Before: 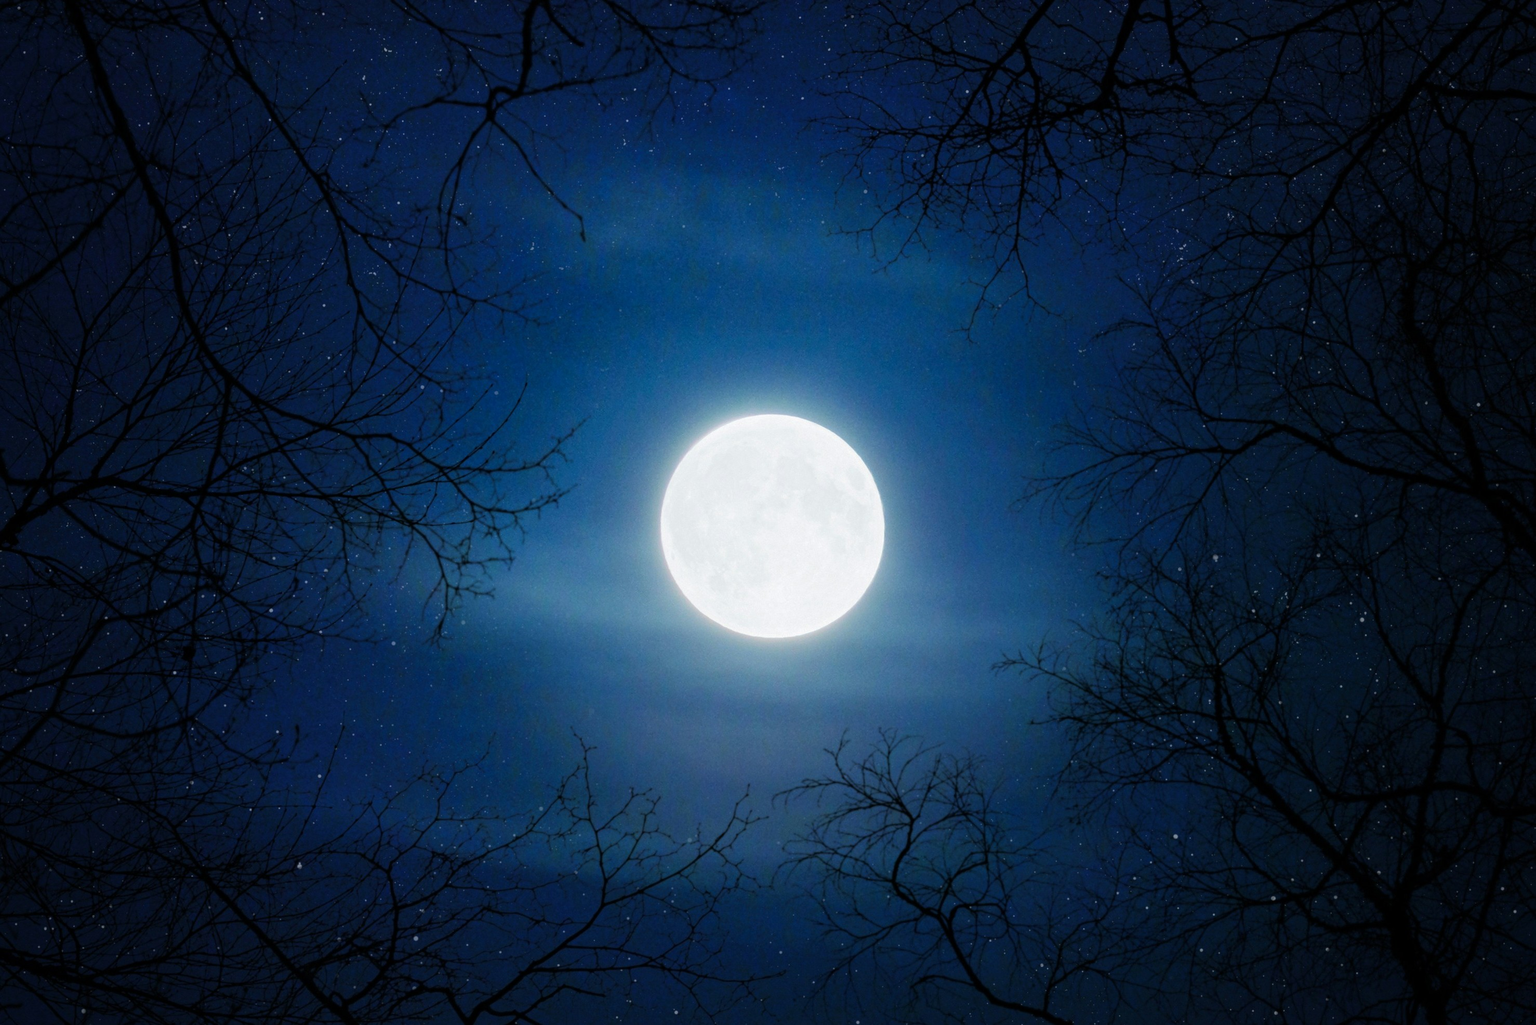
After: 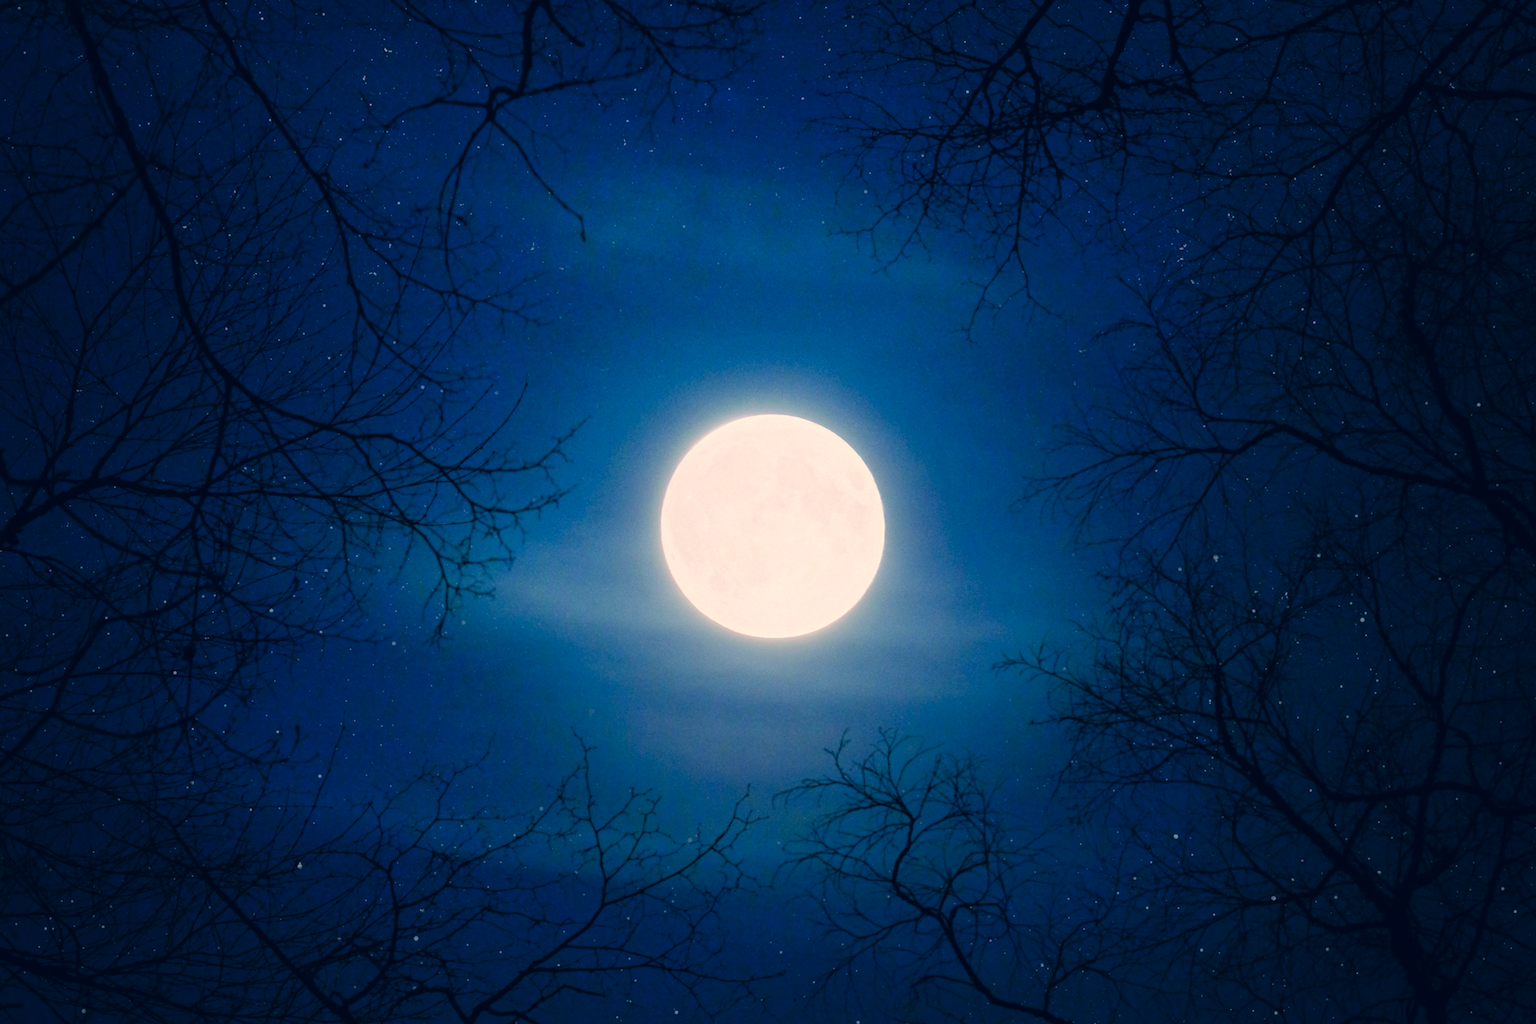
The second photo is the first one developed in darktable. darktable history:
color correction: highlights a* 10.36, highlights b* 14.73, shadows a* -9.98, shadows b* -14.84
